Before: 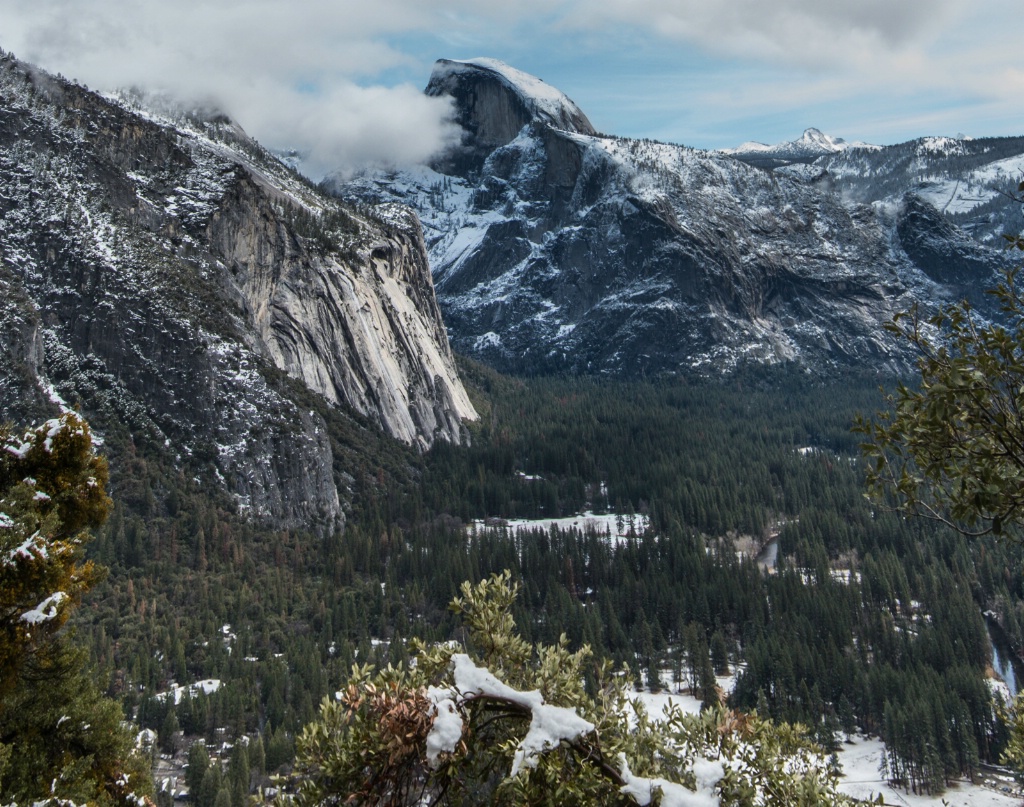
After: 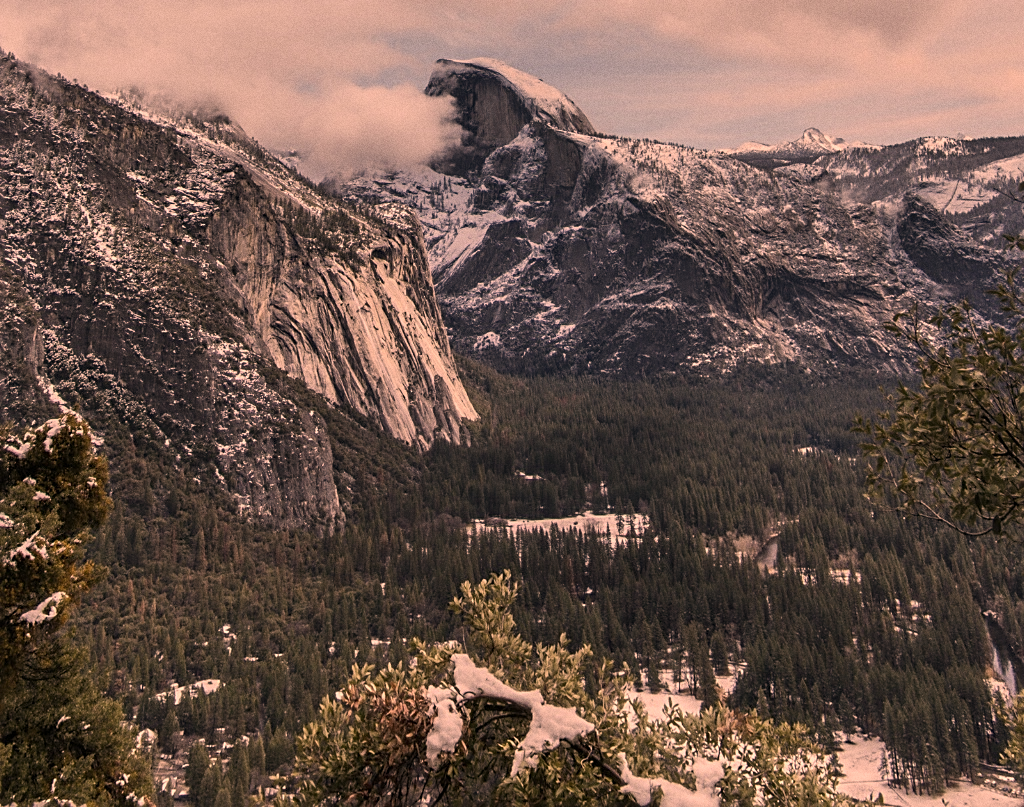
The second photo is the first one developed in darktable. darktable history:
rotate and perspective: automatic cropping original format, crop left 0, crop top 0
grain: coarseness 0.09 ISO
color correction: highlights a* 40, highlights b* 40, saturation 0.69
sharpen: on, module defaults
shadows and highlights: shadows 25, white point adjustment -3, highlights -30
